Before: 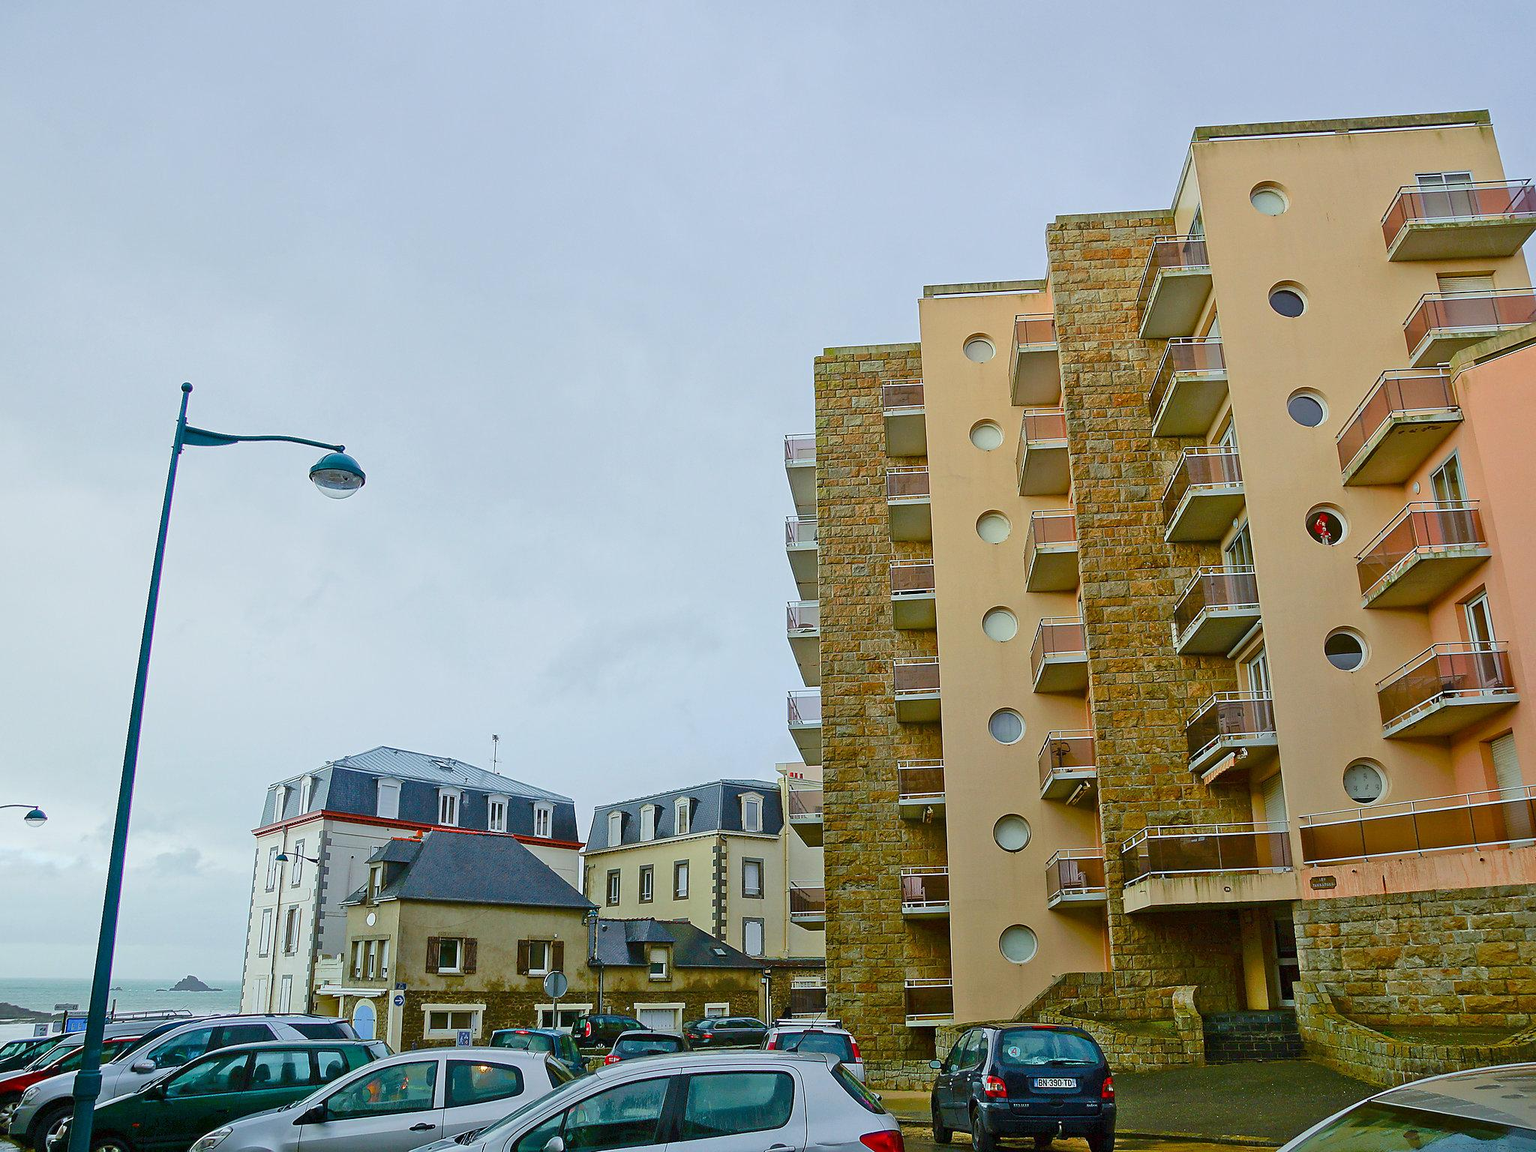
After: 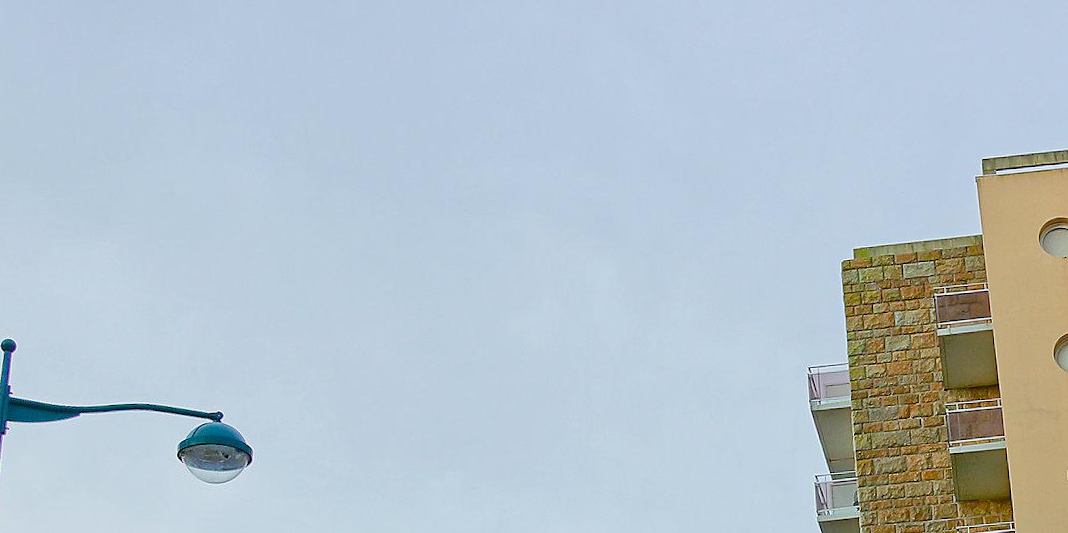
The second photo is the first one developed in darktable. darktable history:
crop: left 10.121%, top 10.631%, right 36.218%, bottom 51.526%
rotate and perspective: rotation -3°, crop left 0.031, crop right 0.968, crop top 0.07, crop bottom 0.93
